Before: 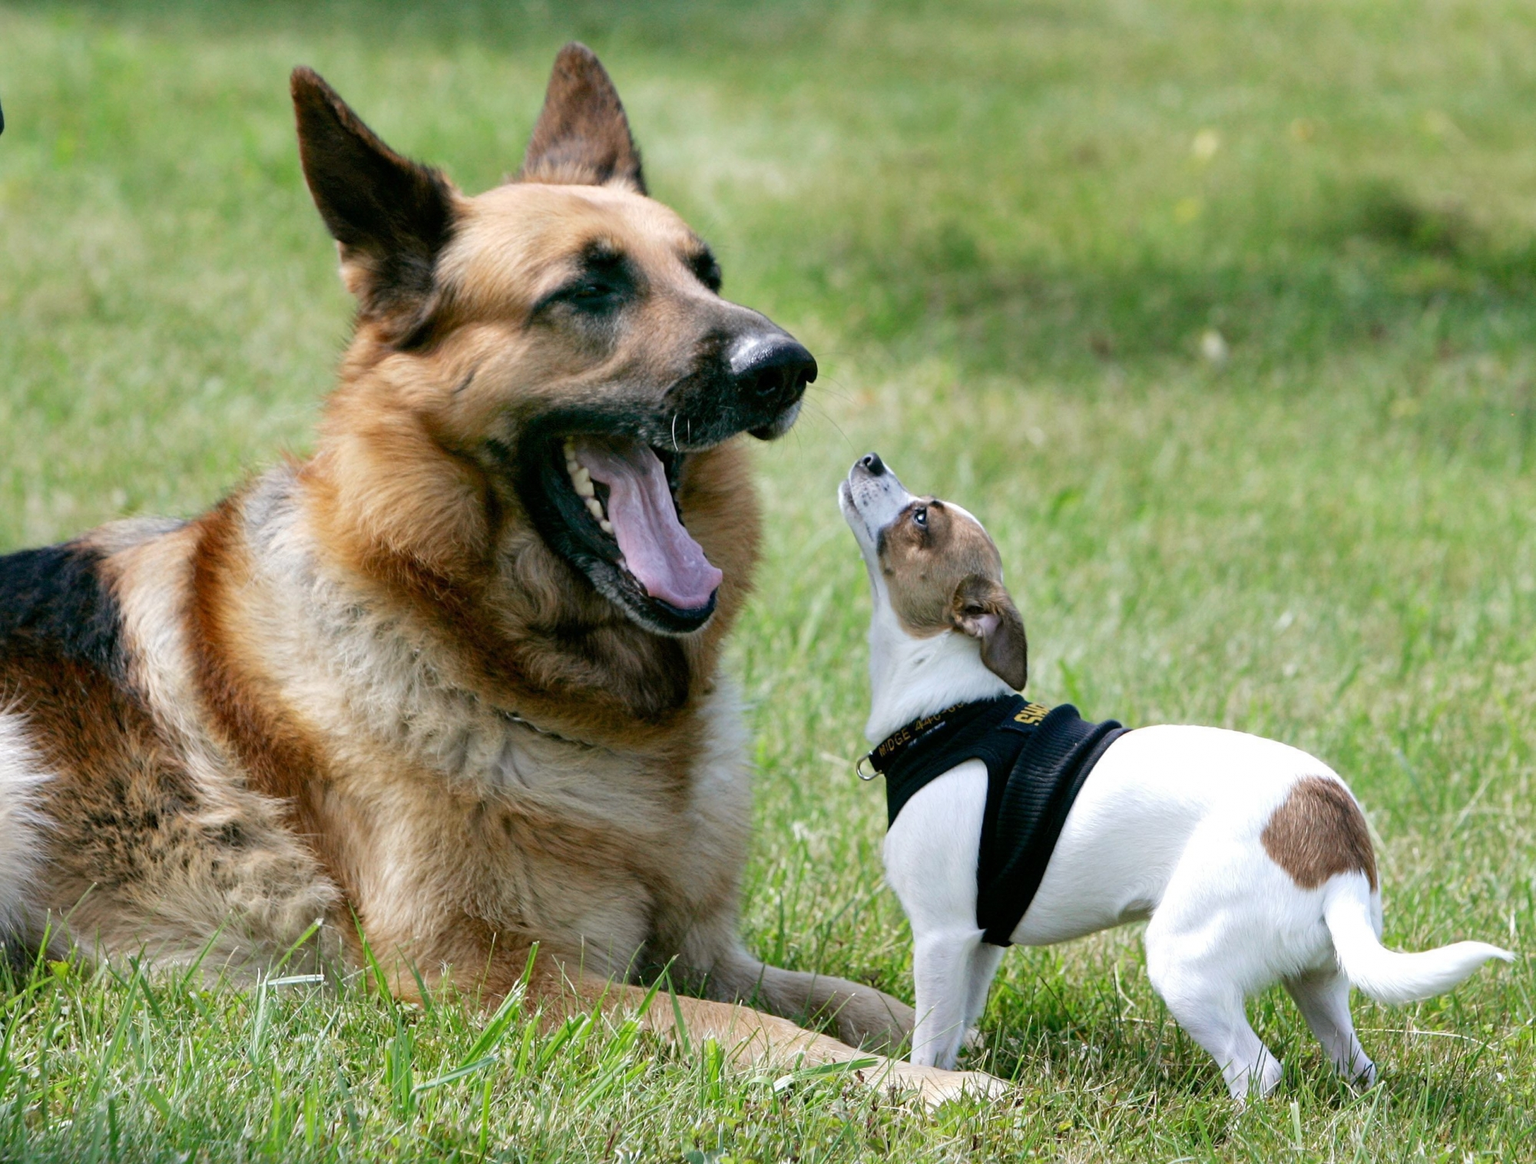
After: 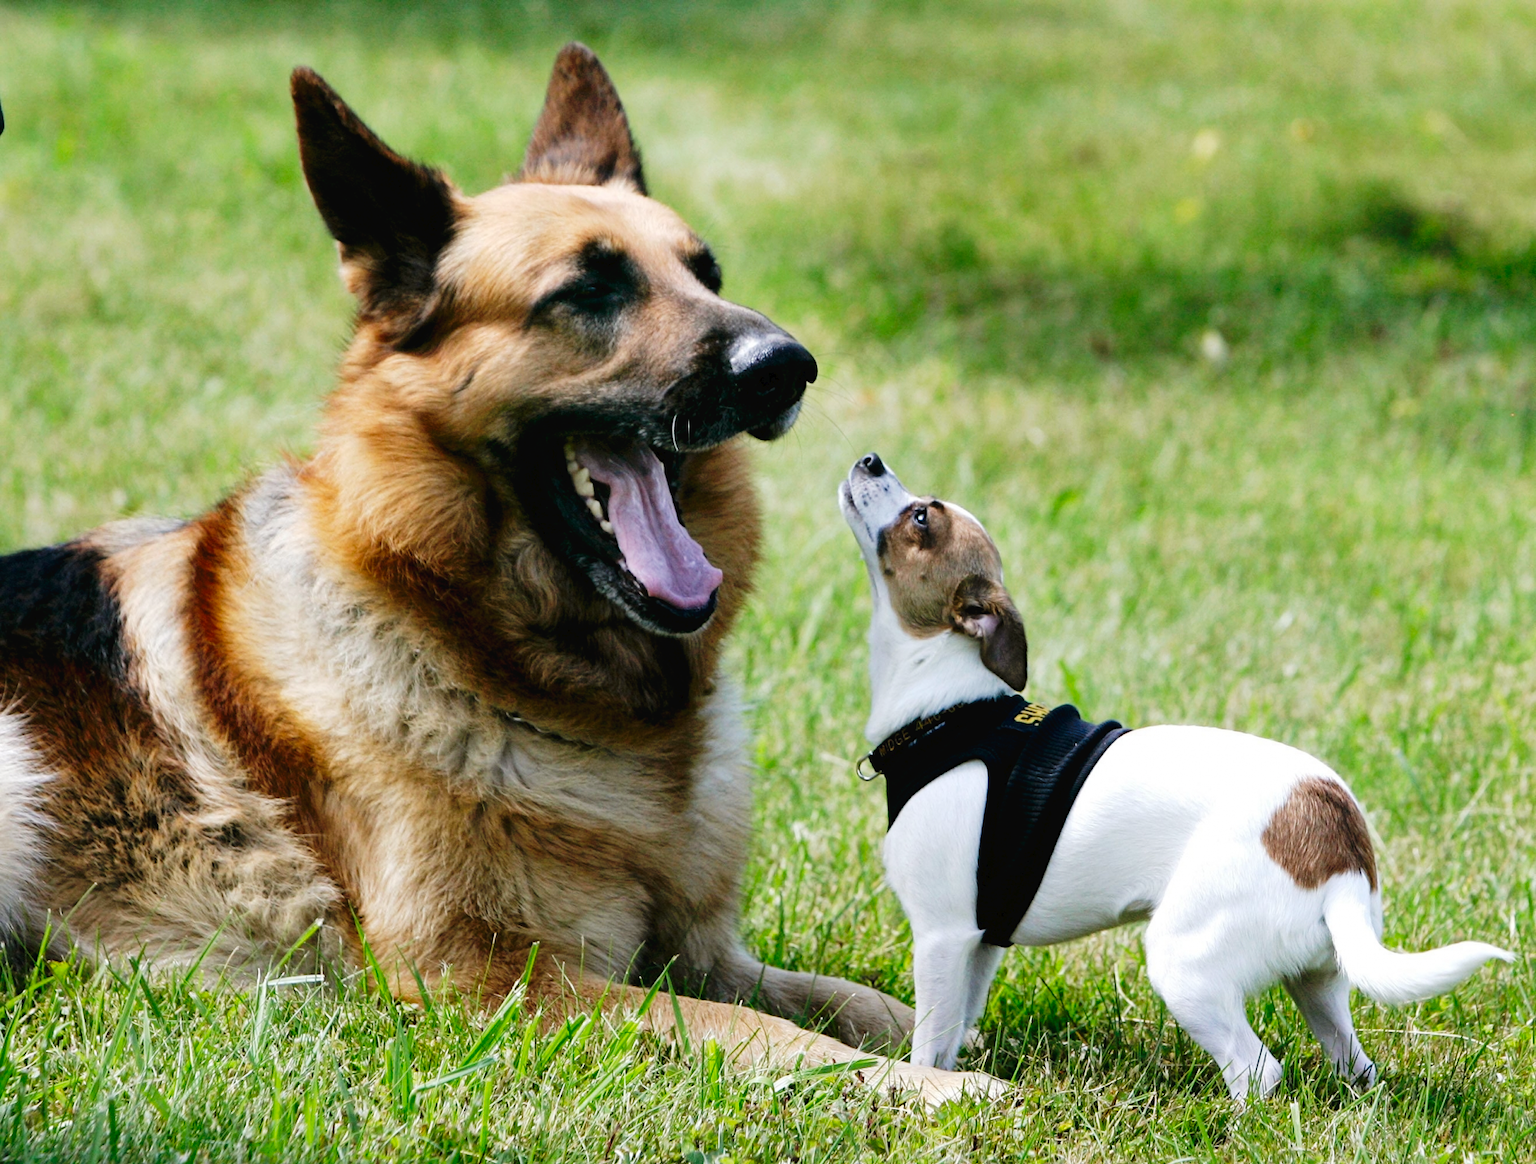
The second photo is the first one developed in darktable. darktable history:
tone curve: curves: ch0 [(0, 0) (0.003, 0.02) (0.011, 0.021) (0.025, 0.022) (0.044, 0.023) (0.069, 0.026) (0.1, 0.04) (0.136, 0.06) (0.177, 0.092) (0.224, 0.127) (0.277, 0.176) (0.335, 0.258) (0.399, 0.349) (0.468, 0.444) (0.543, 0.546) (0.623, 0.649) (0.709, 0.754) (0.801, 0.842) (0.898, 0.922) (1, 1)], preserve colors none
